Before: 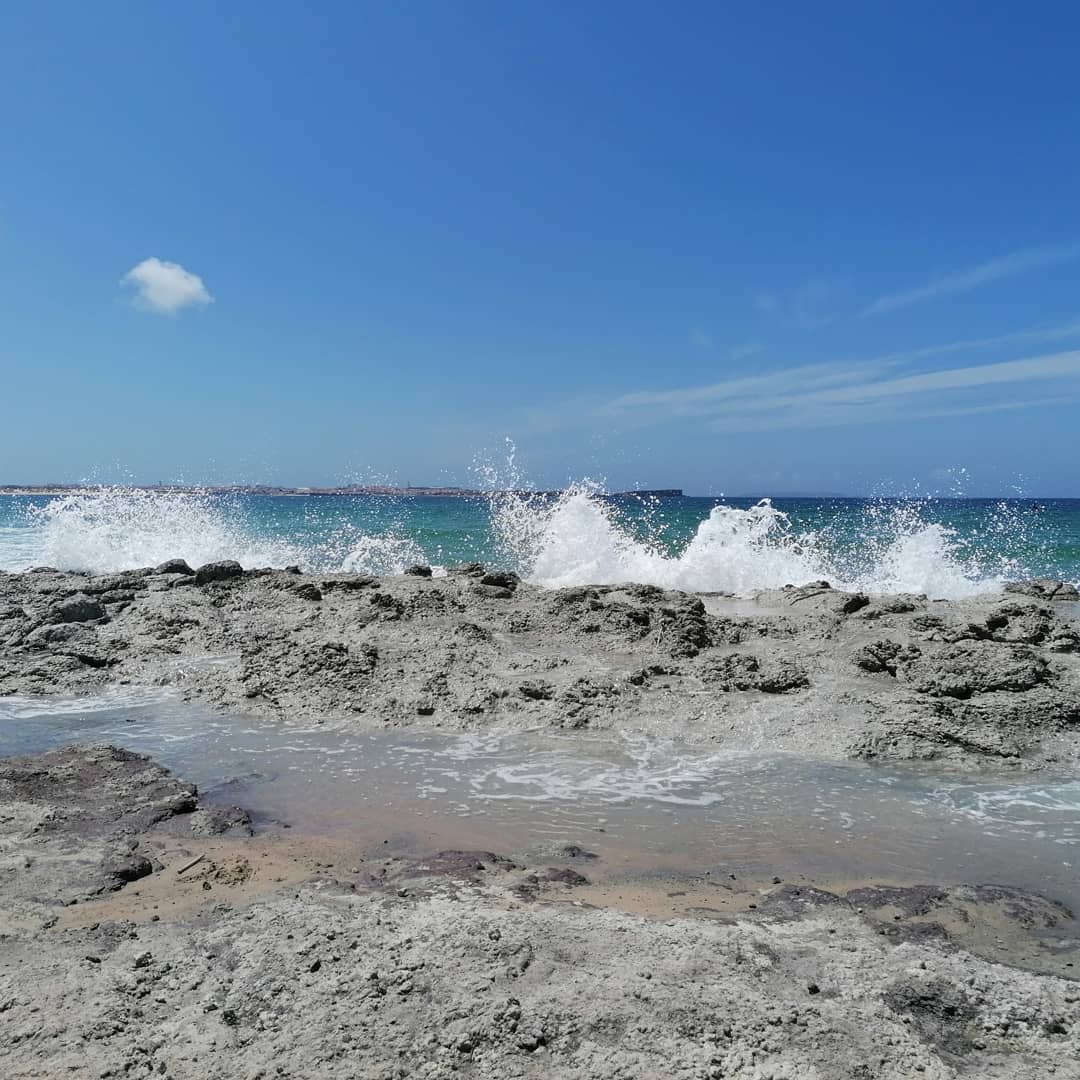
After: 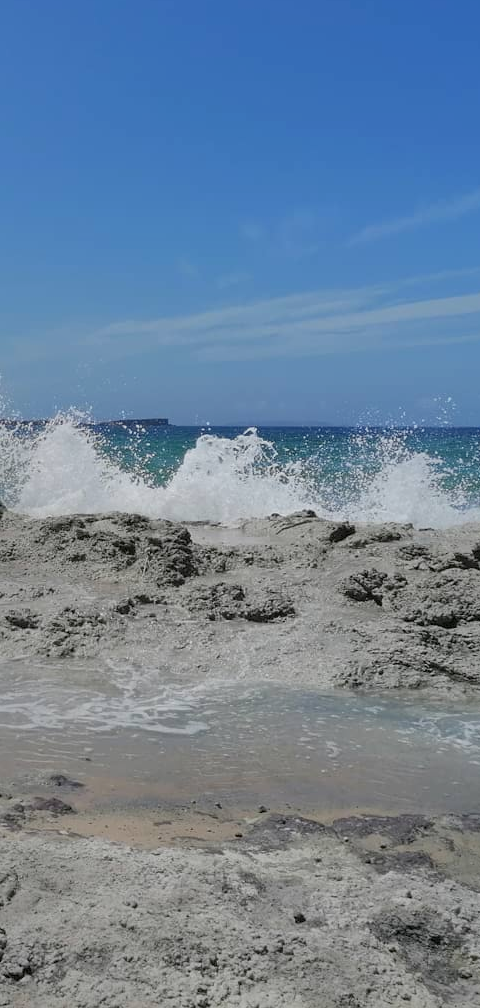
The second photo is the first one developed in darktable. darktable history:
shadows and highlights: shadows 40, highlights -60
color balance rgb: perceptual saturation grading › global saturation -0.31%, global vibrance -8%, contrast -13%, saturation formula JzAzBz (2021)
crop: left 47.628%, top 6.643%, right 7.874%
